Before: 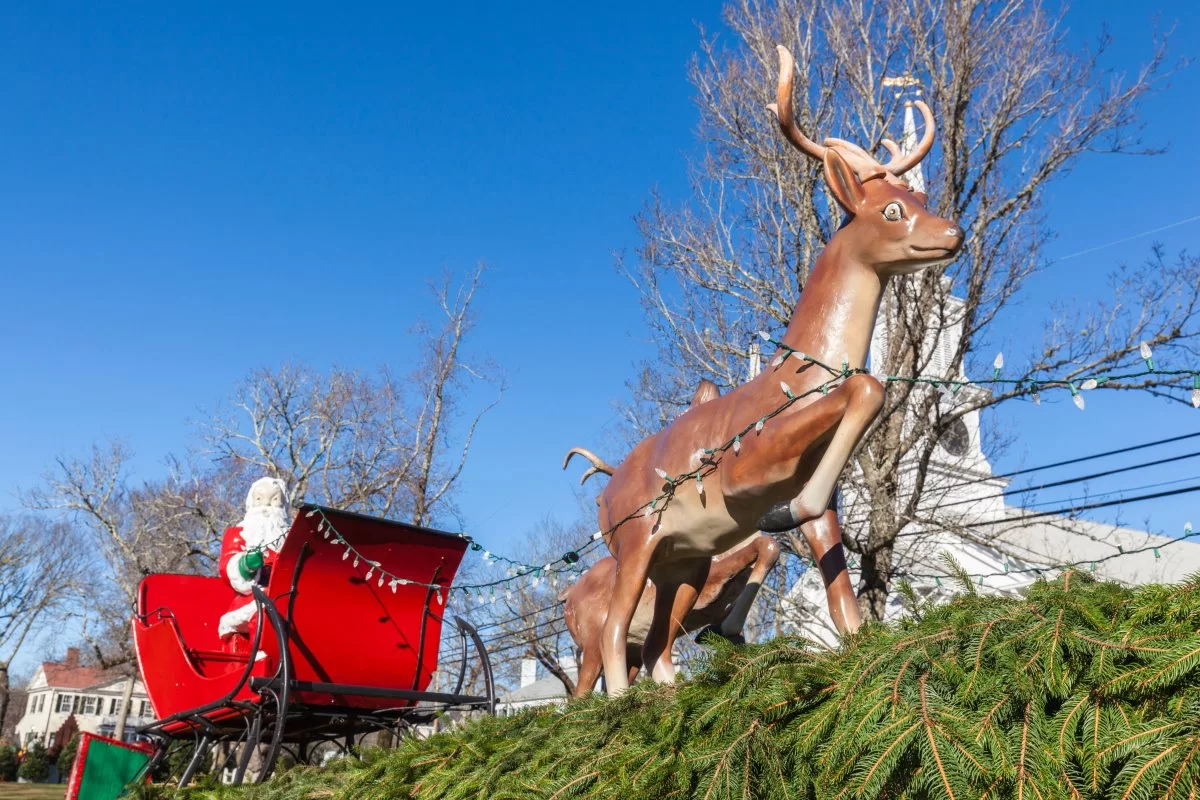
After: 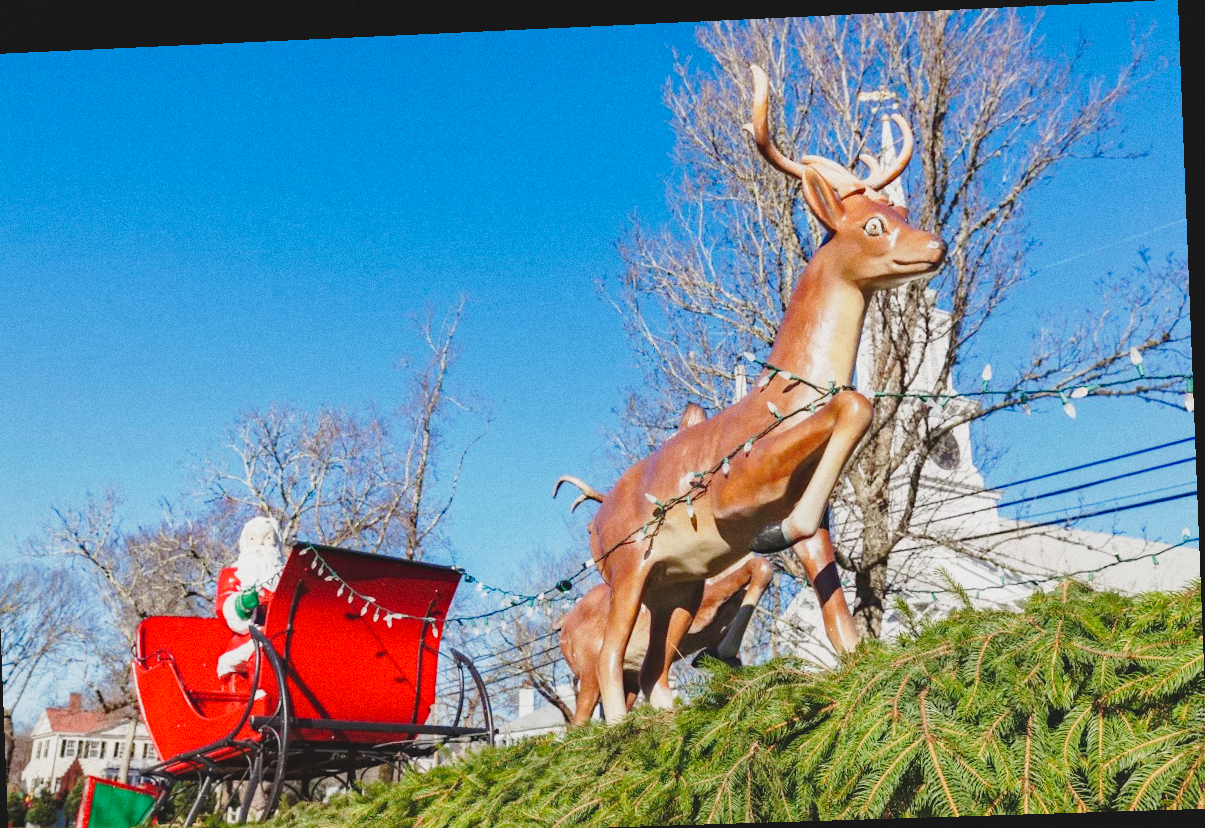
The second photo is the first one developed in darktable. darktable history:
grain: coarseness 0.09 ISO
shadows and highlights: on, module defaults
haze removal: strength 0.29, distance 0.25, compatibility mode true, adaptive false
white balance: red 1.009, blue 0.985
crop: left 1.743%, right 0.268%, bottom 2.011%
base curve: curves: ch0 [(0, 0) (0.028, 0.03) (0.121, 0.232) (0.46, 0.748) (0.859, 0.968) (1, 1)], preserve colors none
contrast brightness saturation: contrast -0.1, saturation -0.1
rotate and perspective: rotation -2.22°, lens shift (horizontal) -0.022, automatic cropping off
